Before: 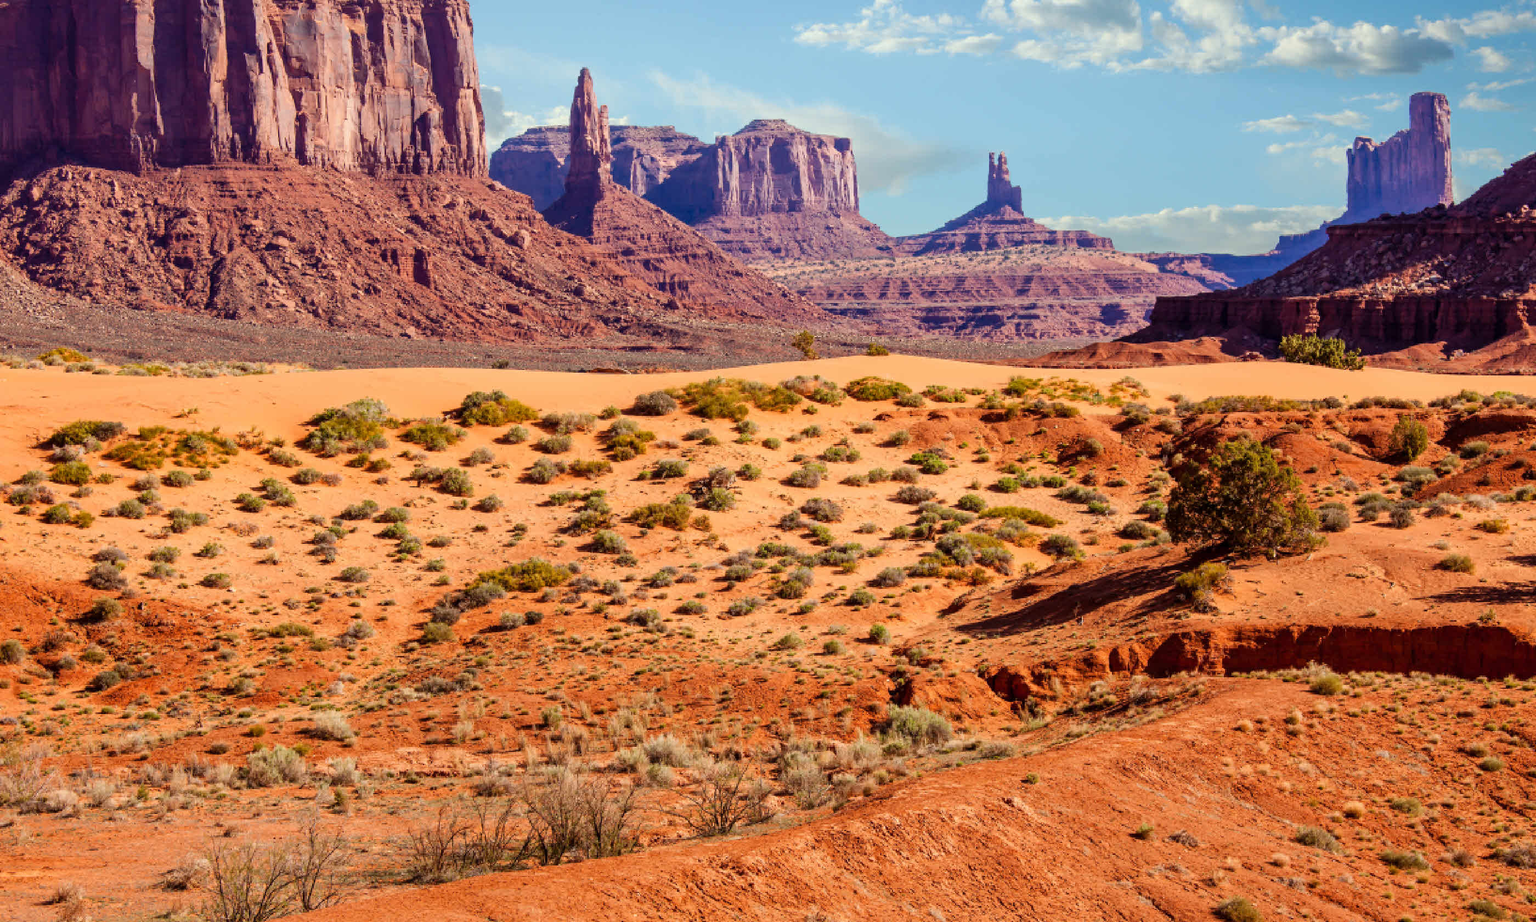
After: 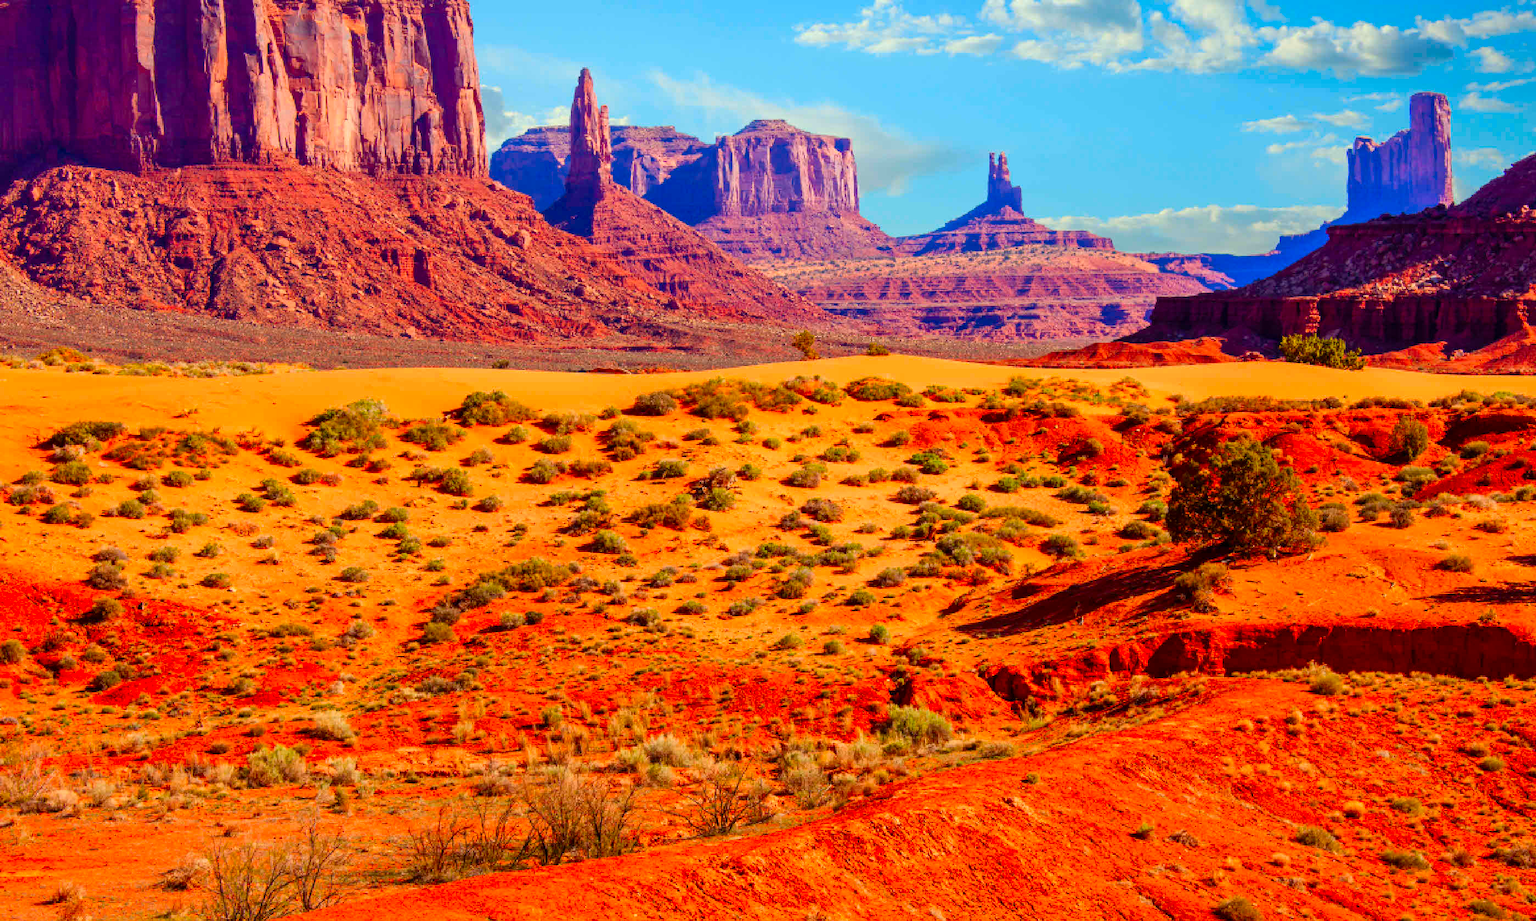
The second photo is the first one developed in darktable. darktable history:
exposure: exposure -0.003 EV, compensate highlight preservation false
color correction: highlights b* -0.053, saturation 1.85
